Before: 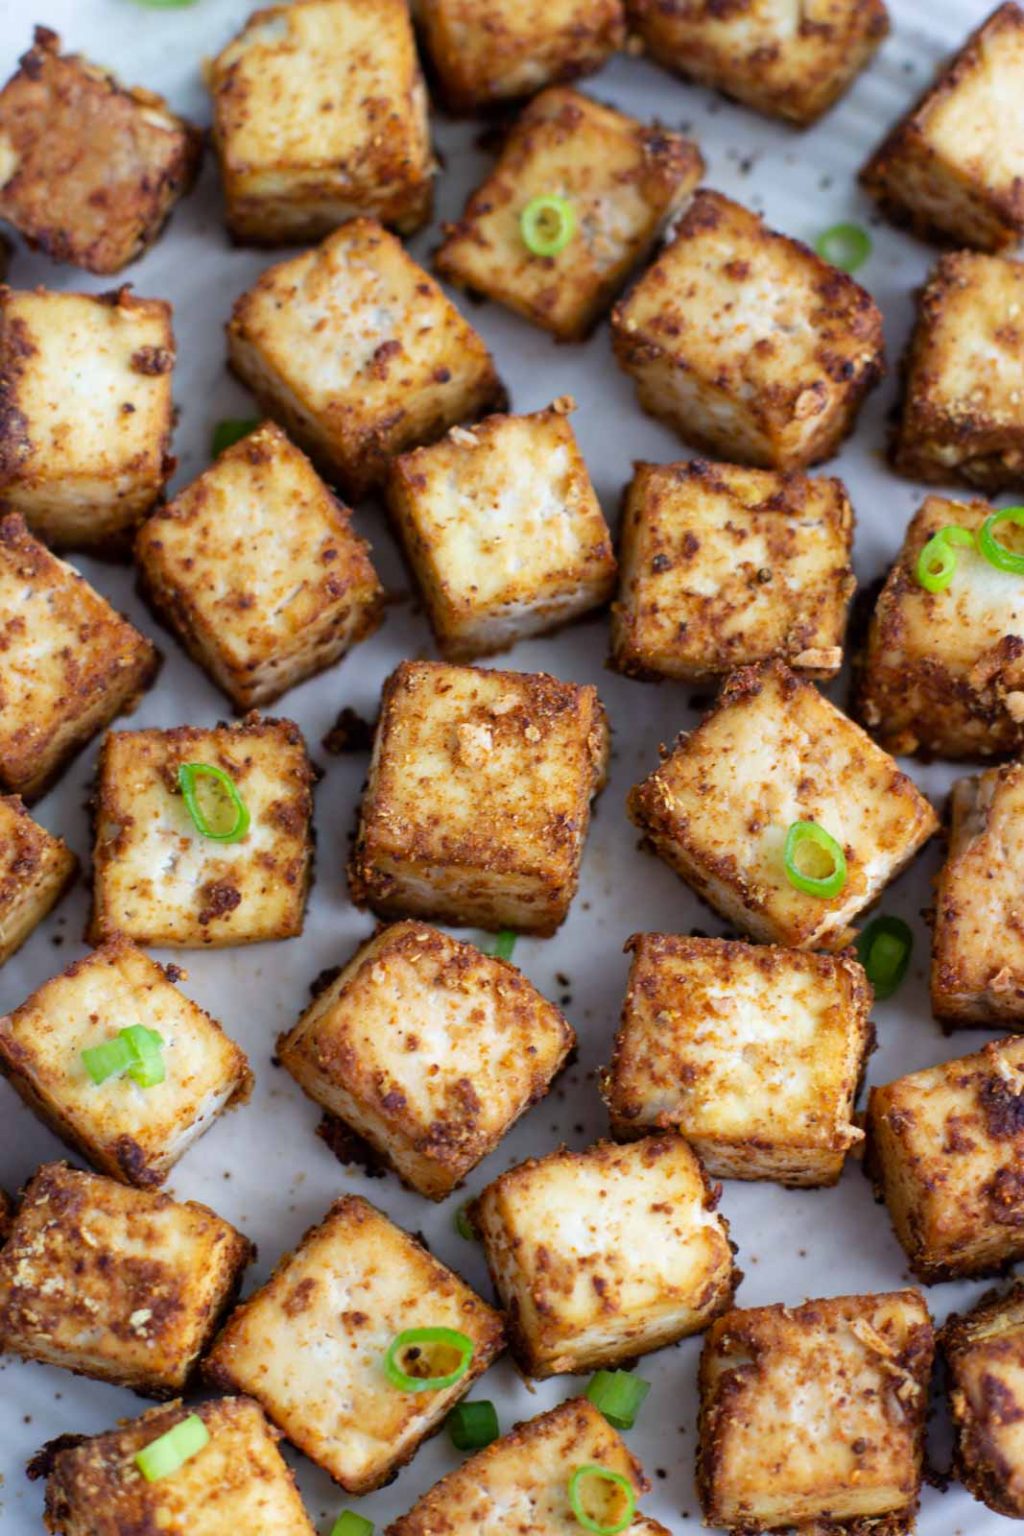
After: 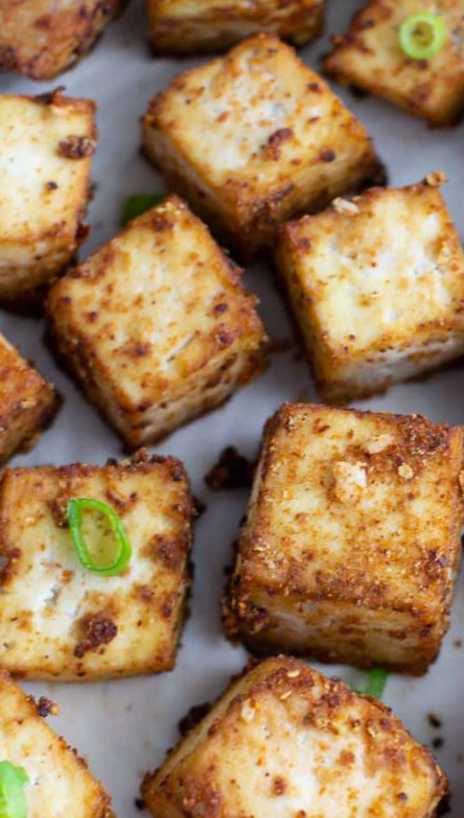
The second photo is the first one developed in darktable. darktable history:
crop and rotate: left 3.047%, top 7.509%, right 42.236%, bottom 37.598%
rotate and perspective: rotation 0.72°, lens shift (vertical) -0.352, lens shift (horizontal) -0.051, crop left 0.152, crop right 0.859, crop top 0.019, crop bottom 0.964
